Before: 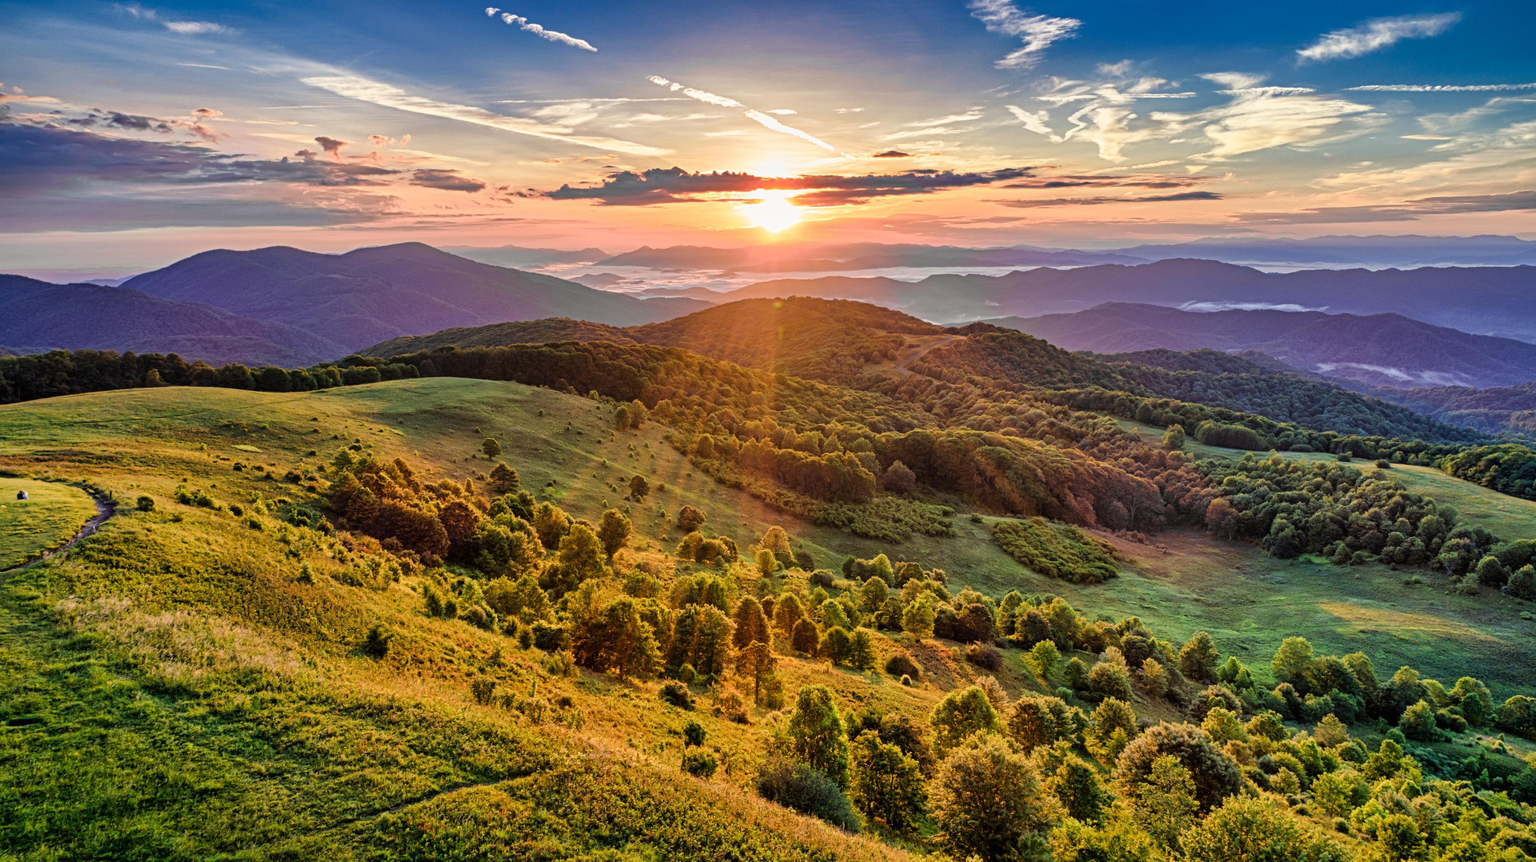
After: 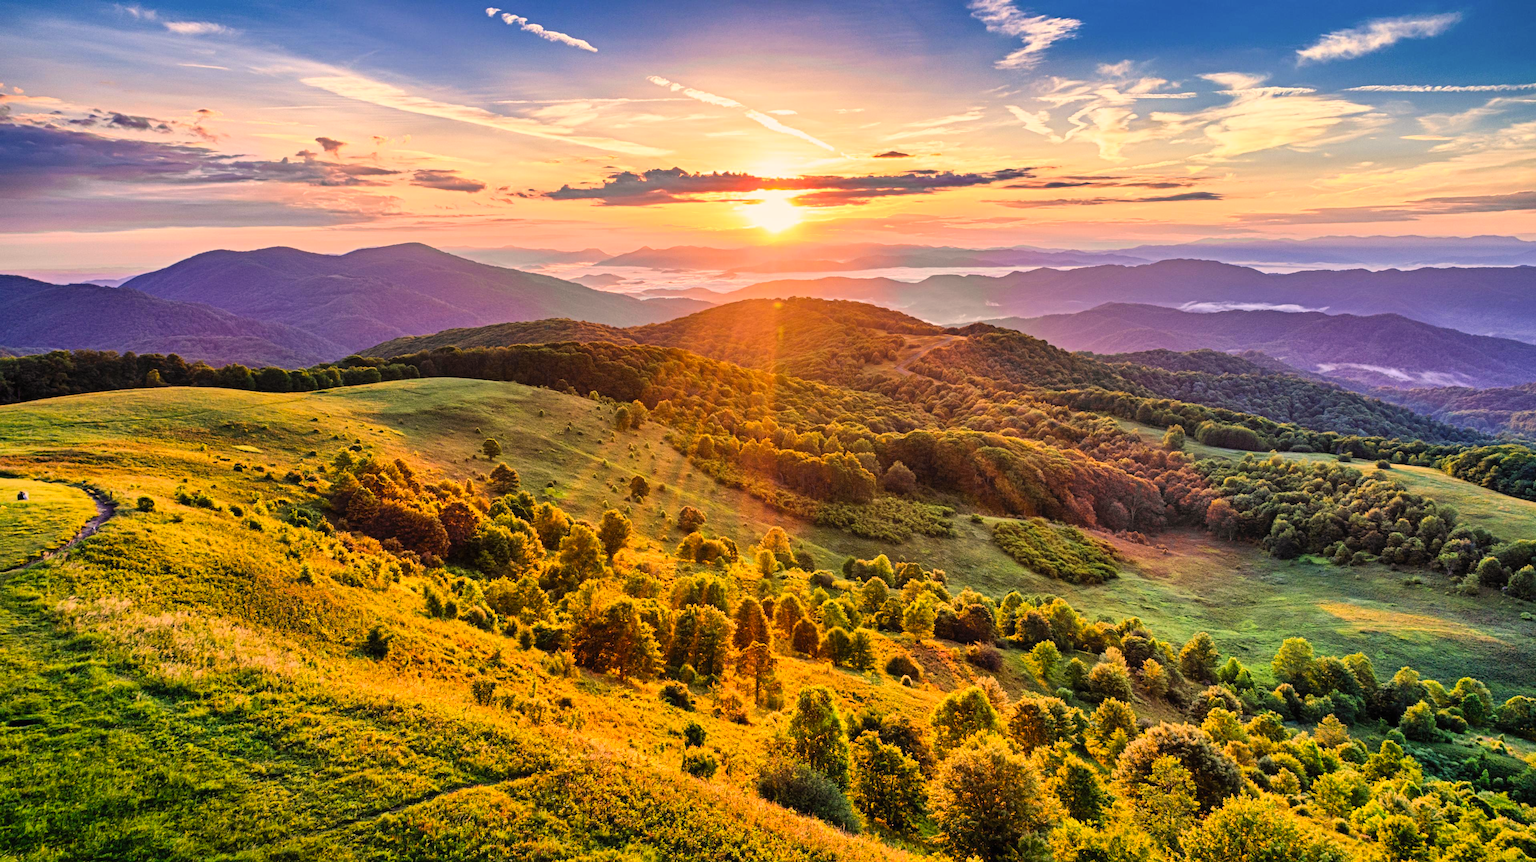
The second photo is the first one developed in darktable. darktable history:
color correction: highlights a* 11.53, highlights b* 12.13
contrast brightness saturation: contrast 0.198, brightness 0.162, saturation 0.217
